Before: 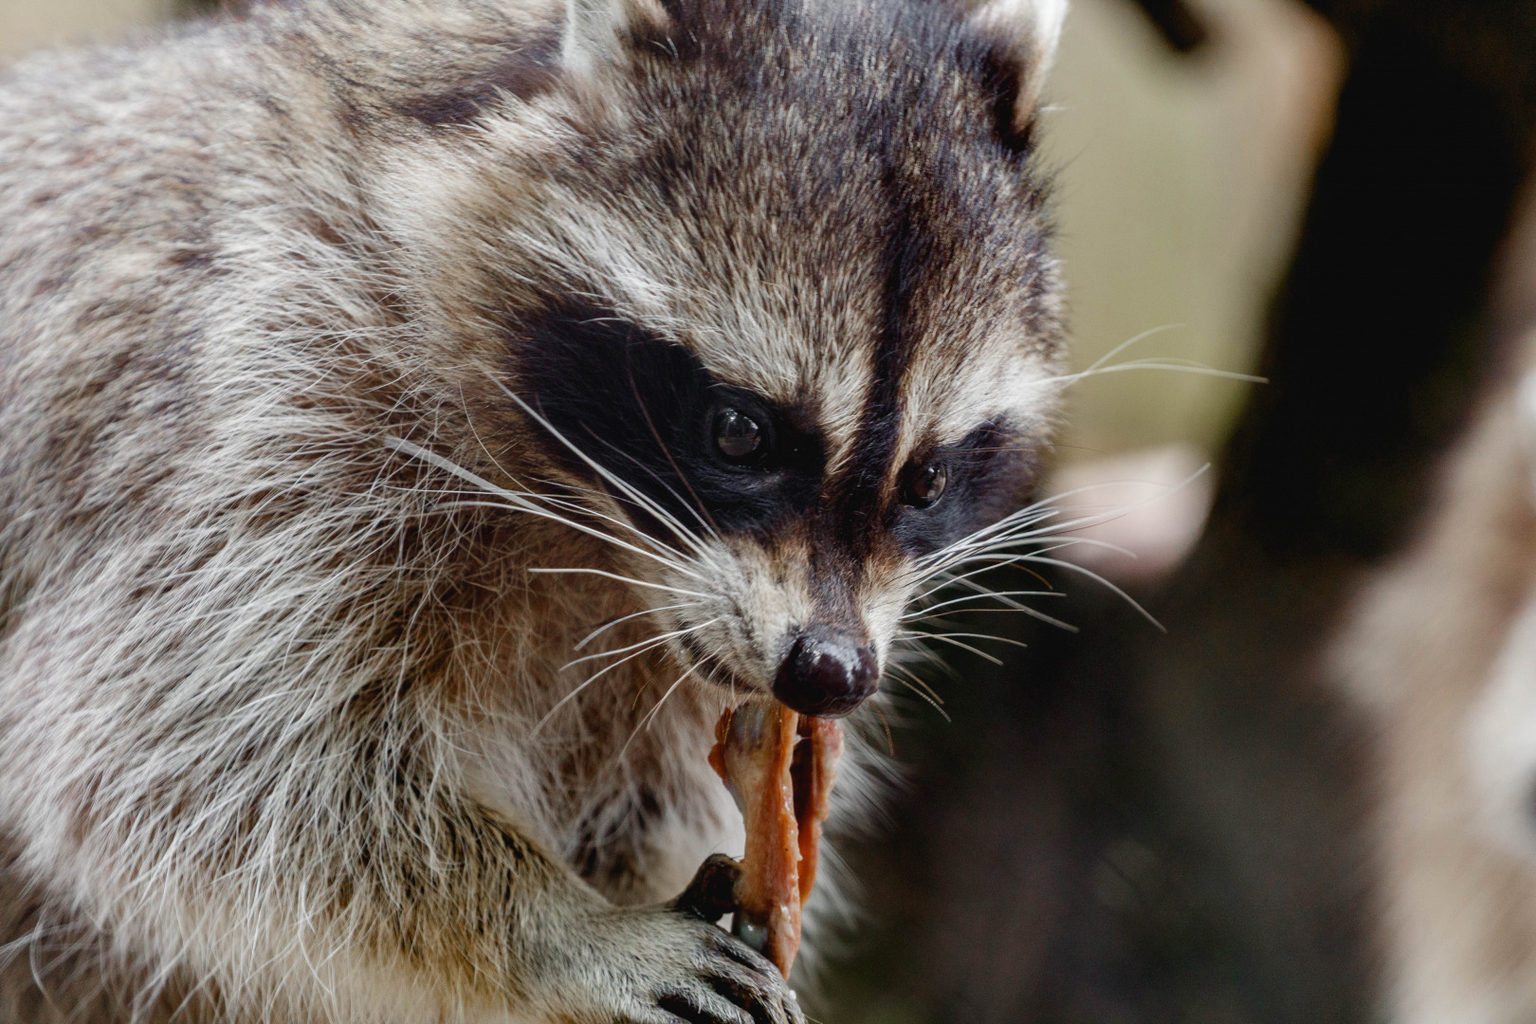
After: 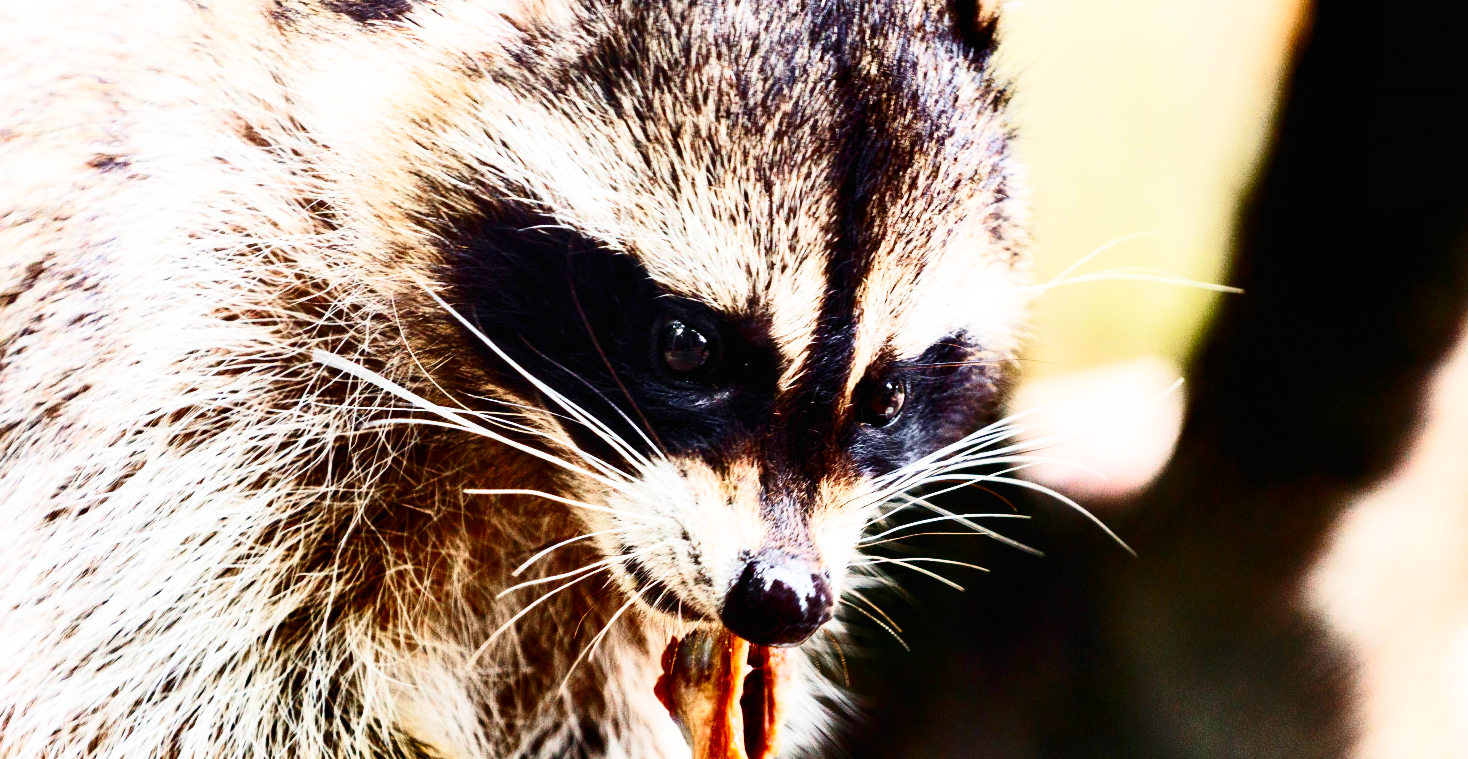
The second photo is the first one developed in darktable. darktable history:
crop: left 5.794%, top 10.209%, right 3.586%, bottom 19.477%
contrast equalizer: octaves 7, y [[0.535, 0.543, 0.548, 0.548, 0.542, 0.532], [0.5 ×6], [0.5 ×6], [0 ×6], [0 ×6]], mix 0.189
contrast brightness saturation: contrast 0.397, brightness 0.105, saturation 0.207
base curve: curves: ch0 [(0, 0) (0.007, 0.004) (0.027, 0.03) (0.046, 0.07) (0.207, 0.54) (0.442, 0.872) (0.673, 0.972) (1, 1)], preserve colors none
